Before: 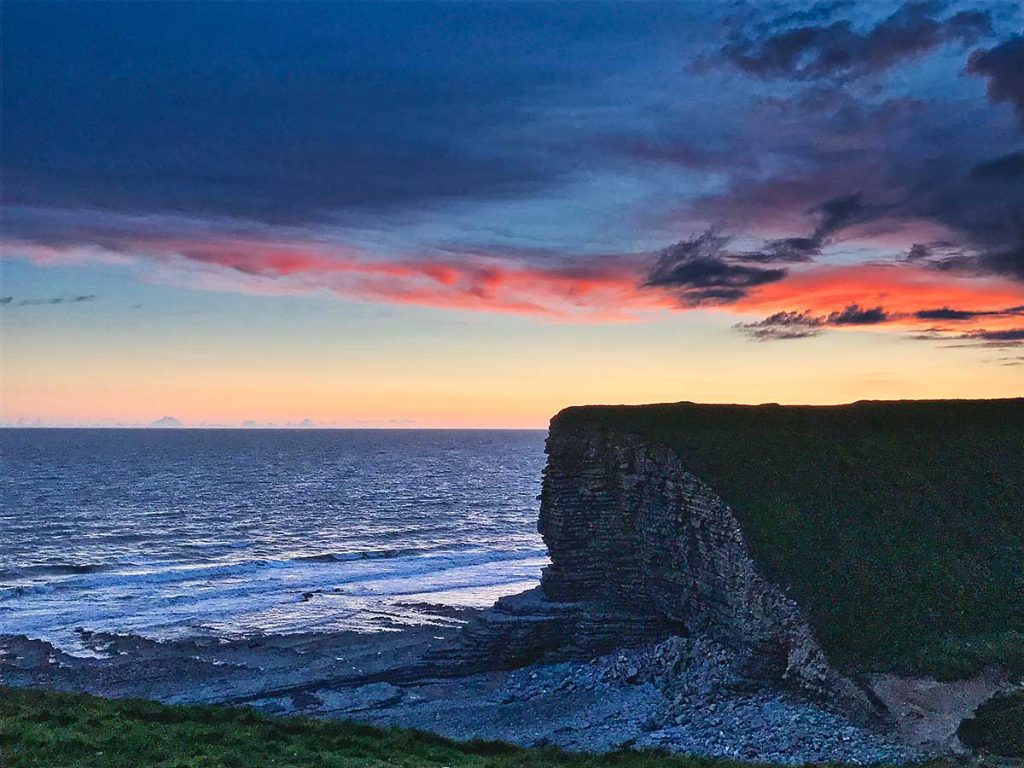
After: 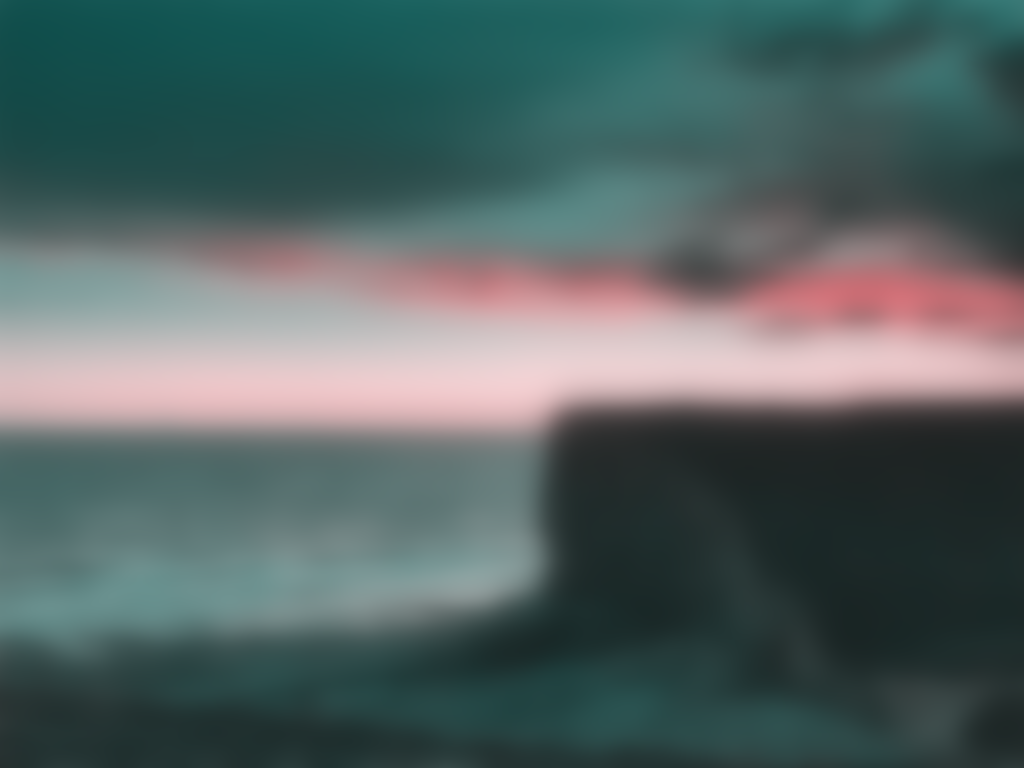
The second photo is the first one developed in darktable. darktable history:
color correction: saturation 0.8
lowpass: radius 16, unbound 0 | blend: blend mode color, opacity 100%; mask: uniform (no mask)
channel mixer: red [0, 0, 0, 1, 0, 0, 0], green [0 ×4, 0.8, 0.8, 0], blue [0 ×4, 0.2, 0.2, 0]
